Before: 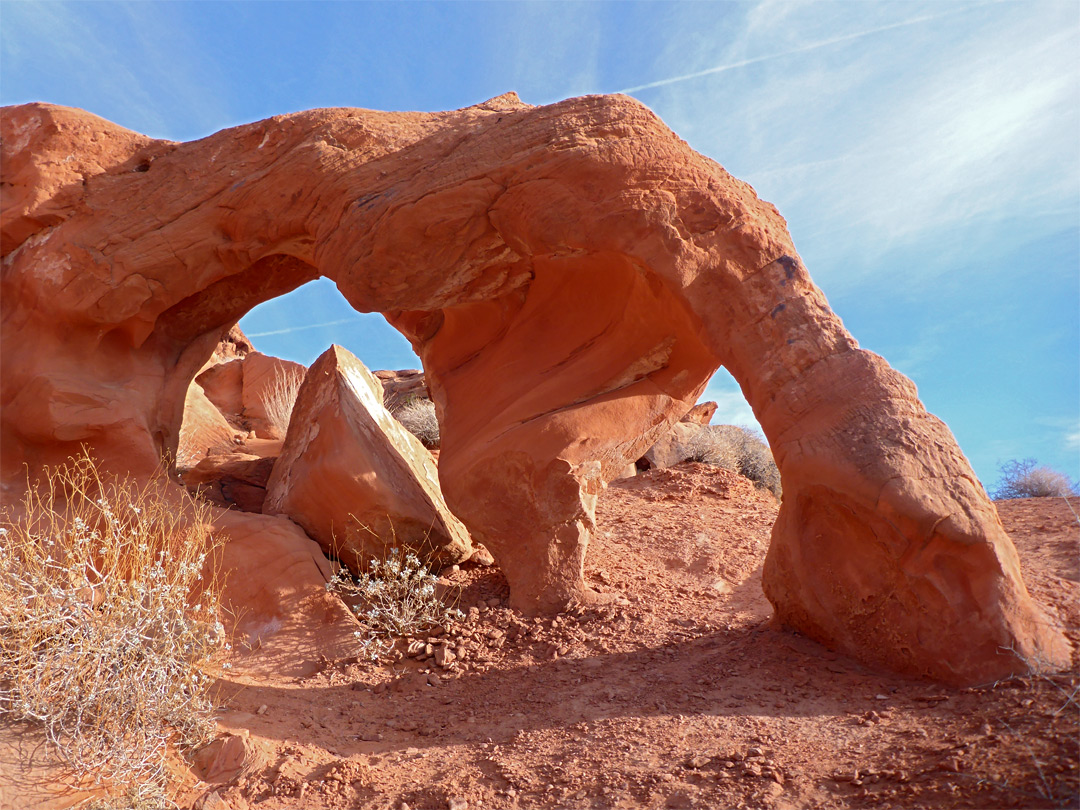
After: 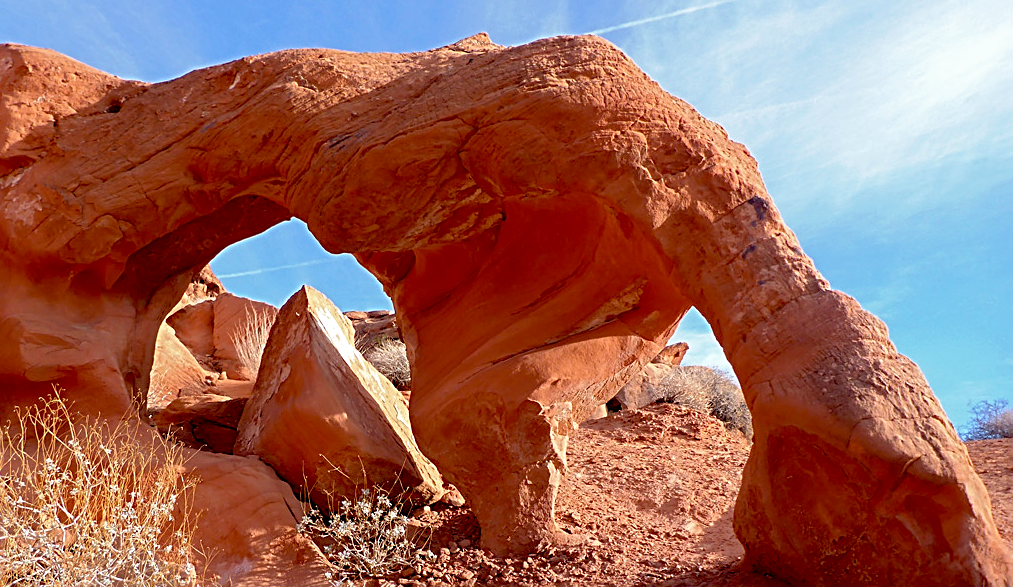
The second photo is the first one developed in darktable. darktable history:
crop: left 2.737%, top 7.287%, right 3.421%, bottom 20.179%
sharpen: on, module defaults
base curve: curves: ch0 [(0.017, 0) (0.425, 0.441) (0.844, 0.933) (1, 1)], preserve colors none
